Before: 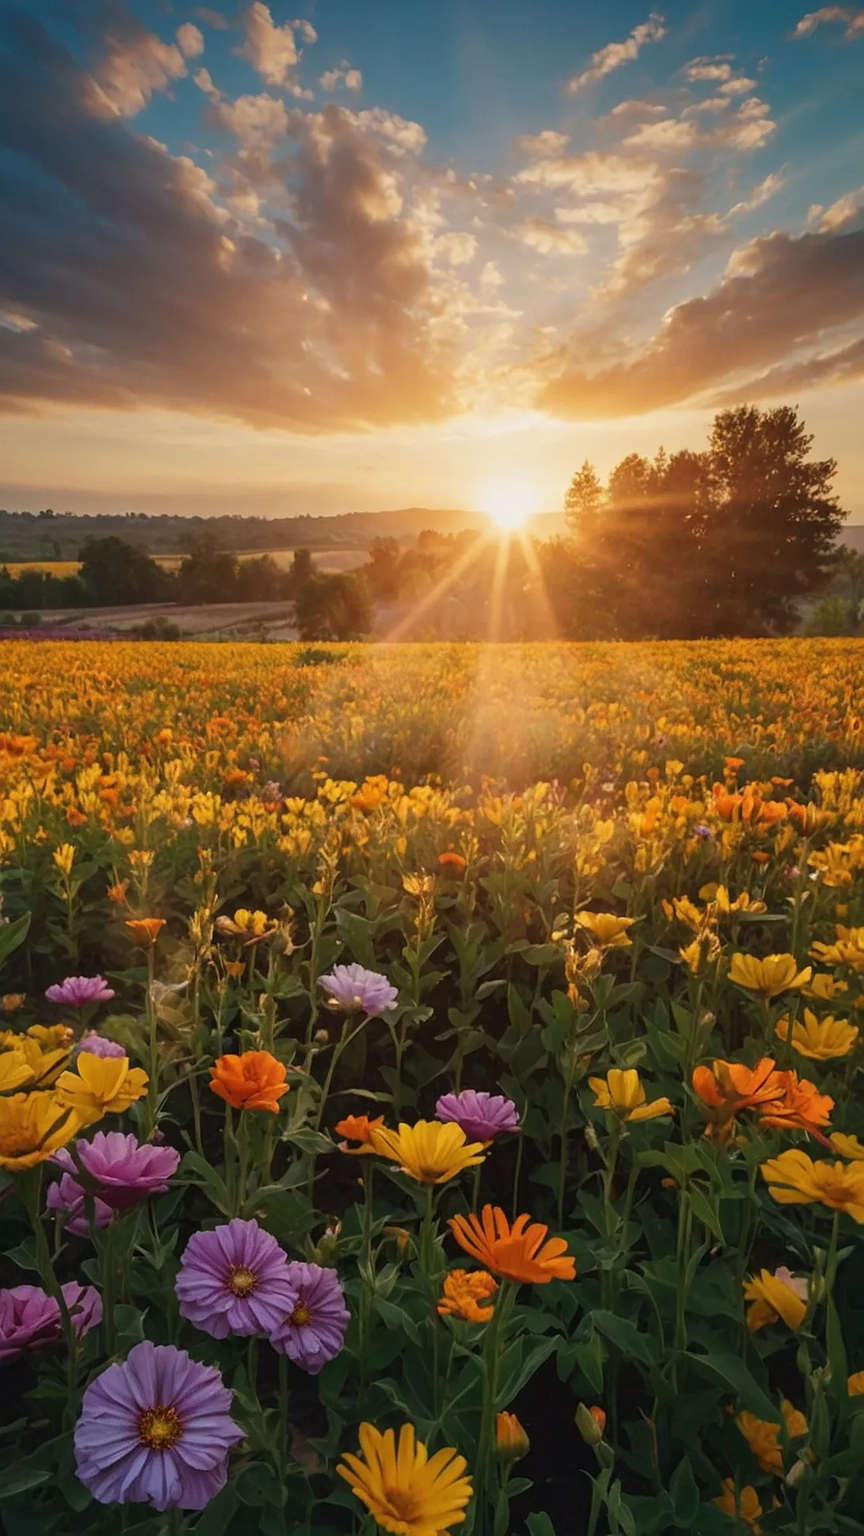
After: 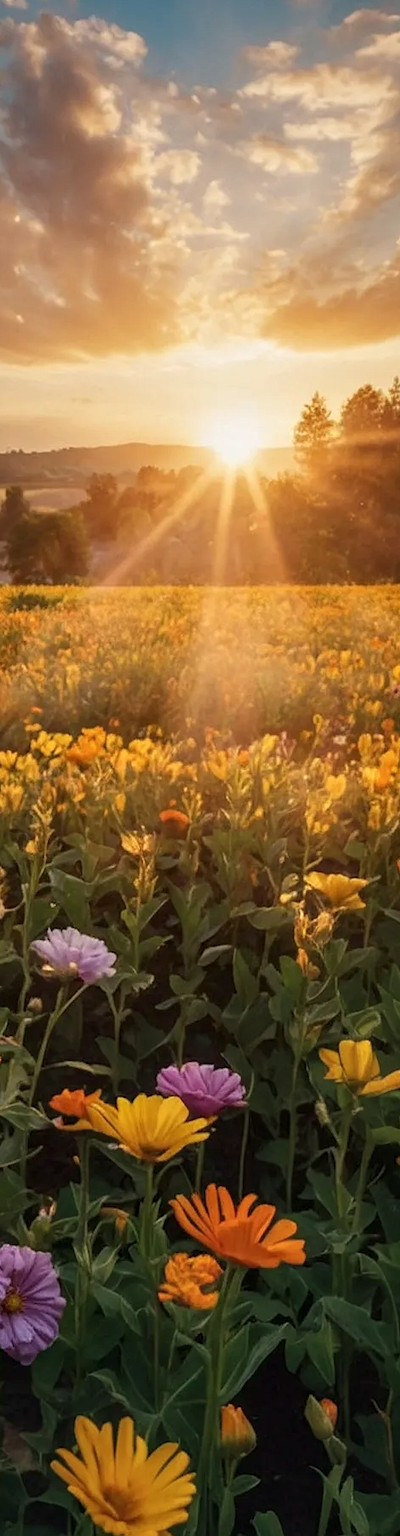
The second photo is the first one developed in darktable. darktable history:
local contrast: on, module defaults
crop: left 33.518%, top 6.038%, right 22.881%
